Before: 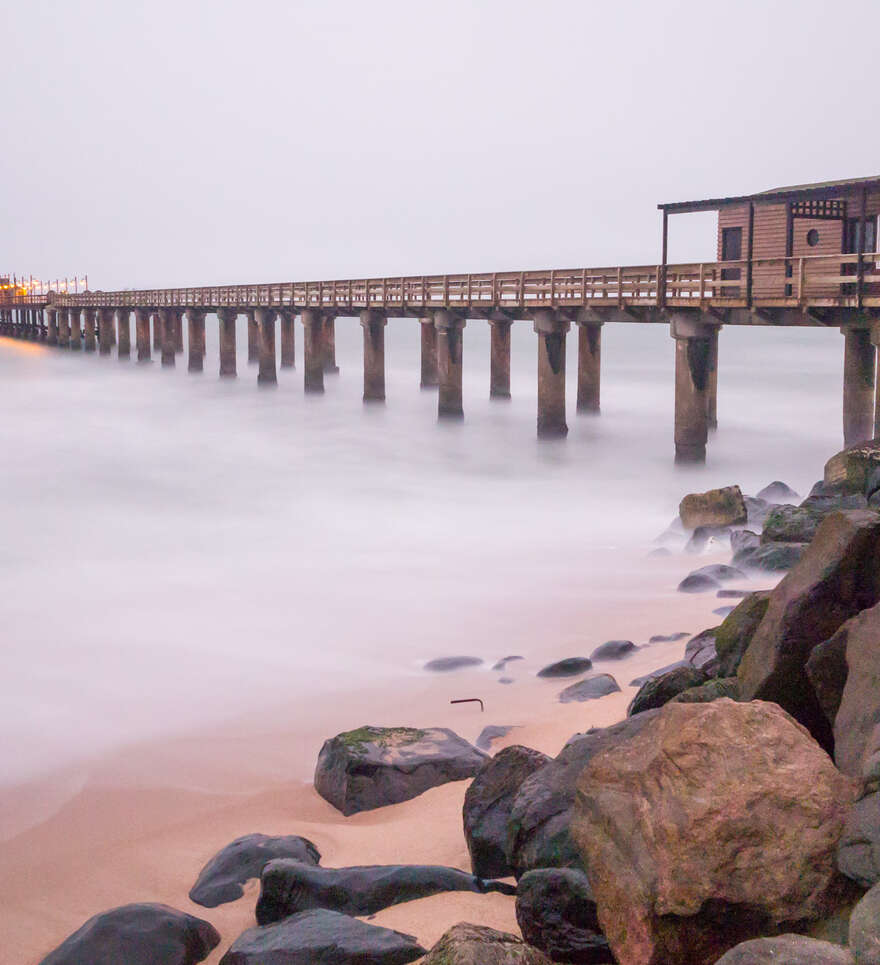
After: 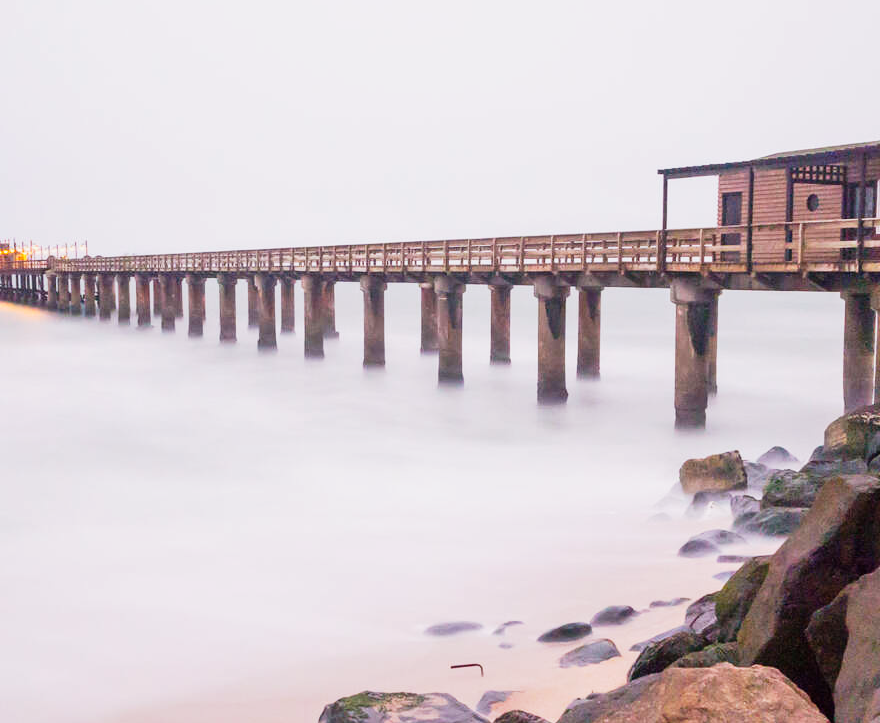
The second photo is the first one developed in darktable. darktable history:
crop: top 3.728%, bottom 21.264%
tone curve: curves: ch0 [(0, 0) (0.091, 0.075) (0.389, 0.441) (0.696, 0.808) (0.844, 0.908) (0.909, 0.942) (1, 0.973)]; ch1 [(0, 0) (0.437, 0.404) (0.48, 0.486) (0.5, 0.5) (0.529, 0.556) (0.58, 0.606) (0.616, 0.654) (1, 1)]; ch2 [(0, 0) (0.442, 0.415) (0.5, 0.5) (0.535, 0.567) (0.585, 0.632) (1, 1)], preserve colors none
